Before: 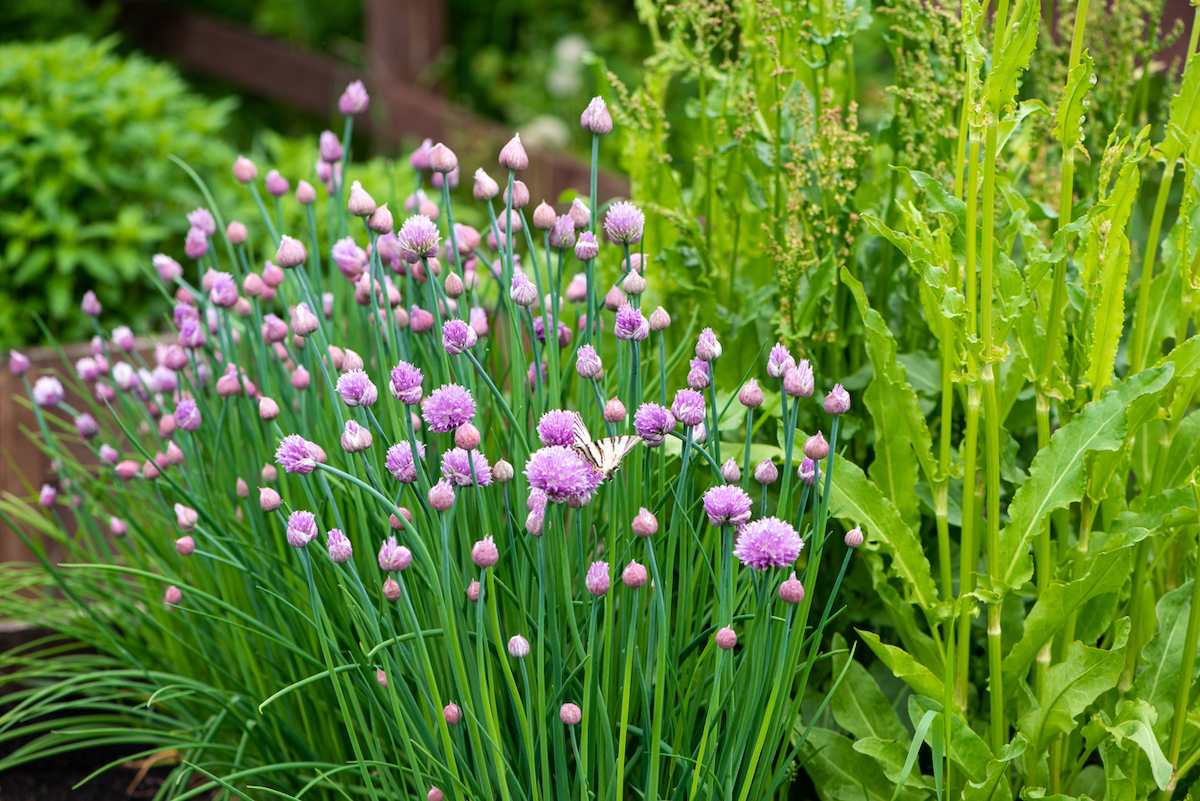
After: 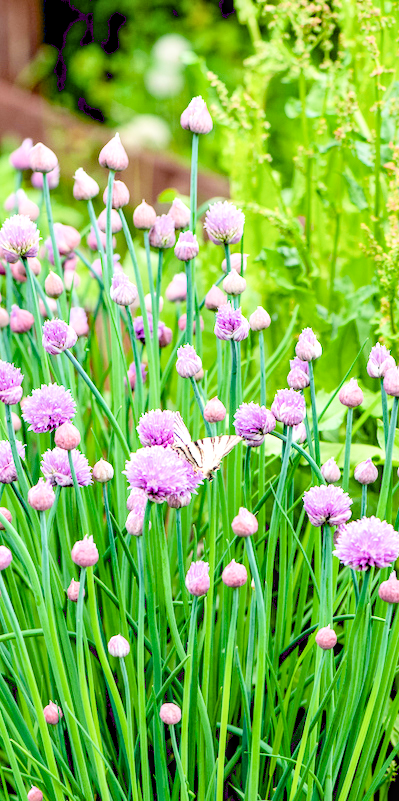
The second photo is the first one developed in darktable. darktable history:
local contrast: on, module defaults
crop: left 33.36%, right 33.36%
filmic rgb: black relative exposure -7.65 EV, white relative exposure 4.56 EV, hardness 3.61
exposure: black level correction 0.016, exposure 1.774 EV, compensate highlight preservation false
